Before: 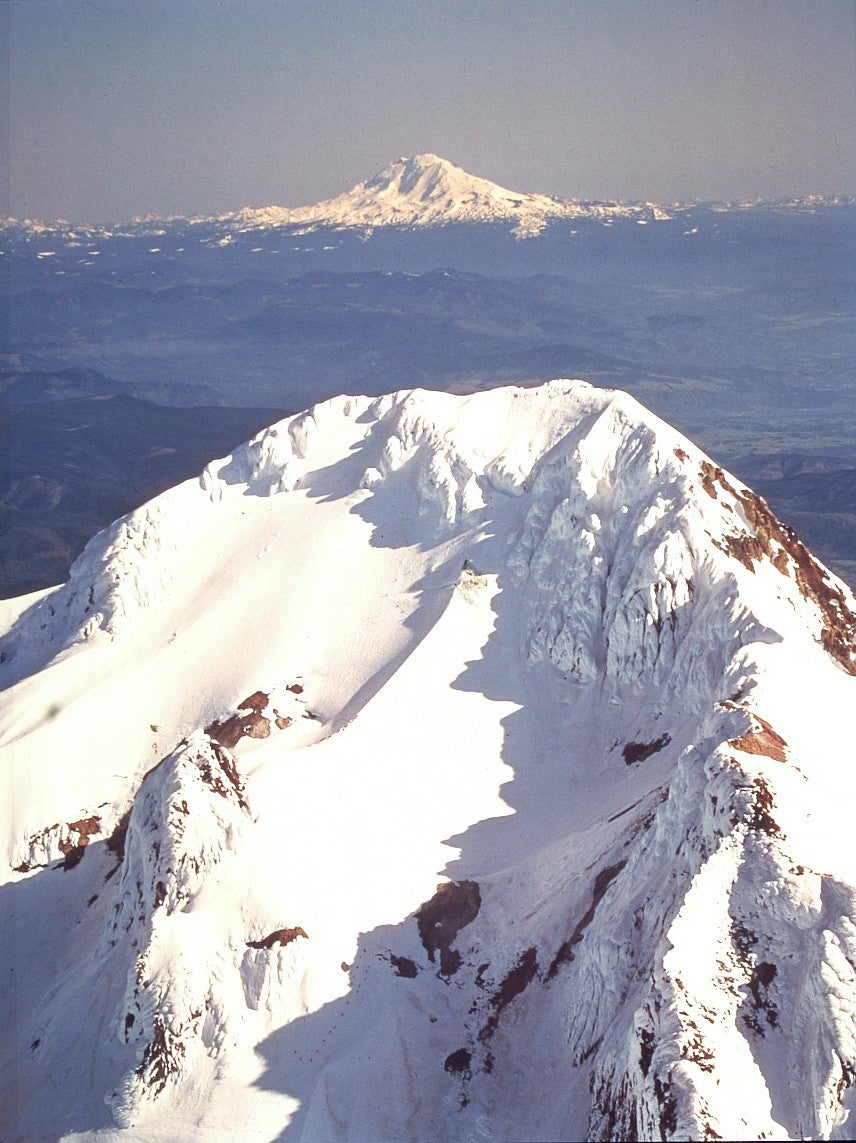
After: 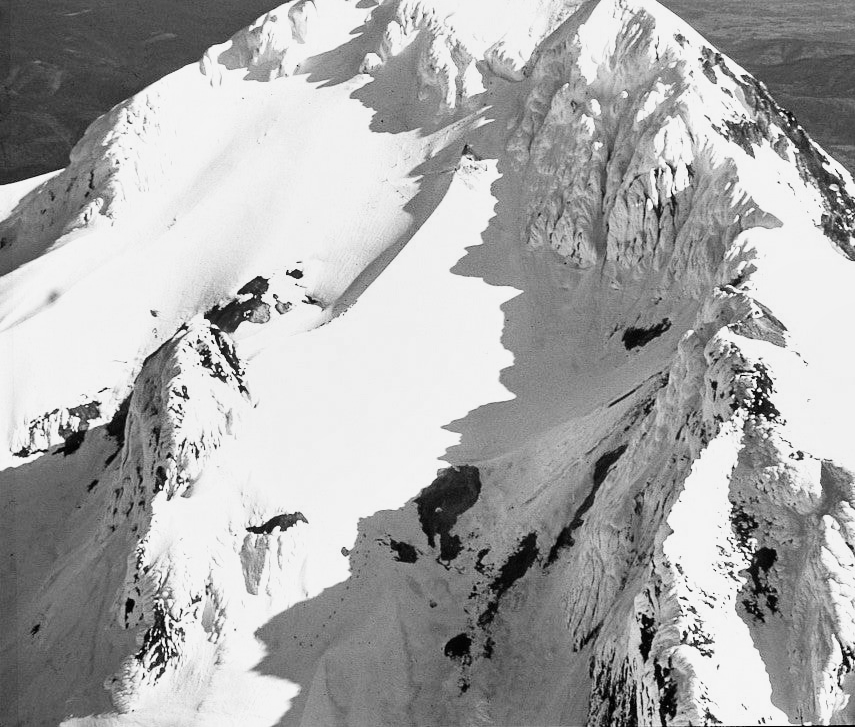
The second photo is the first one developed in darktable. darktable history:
crop and rotate: top 36.376%
filmic rgb: black relative exposure -5.08 EV, white relative exposure 3.56 EV, hardness 3.16, contrast 1.486, highlights saturation mix -49.9%, add noise in highlights 0.001, color science v3 (2019), use custom middle-gray values true, contrast in highlights soft
shadows and highlights: shadows 11.5, white point adjustment 1.24, soften with gaussian
